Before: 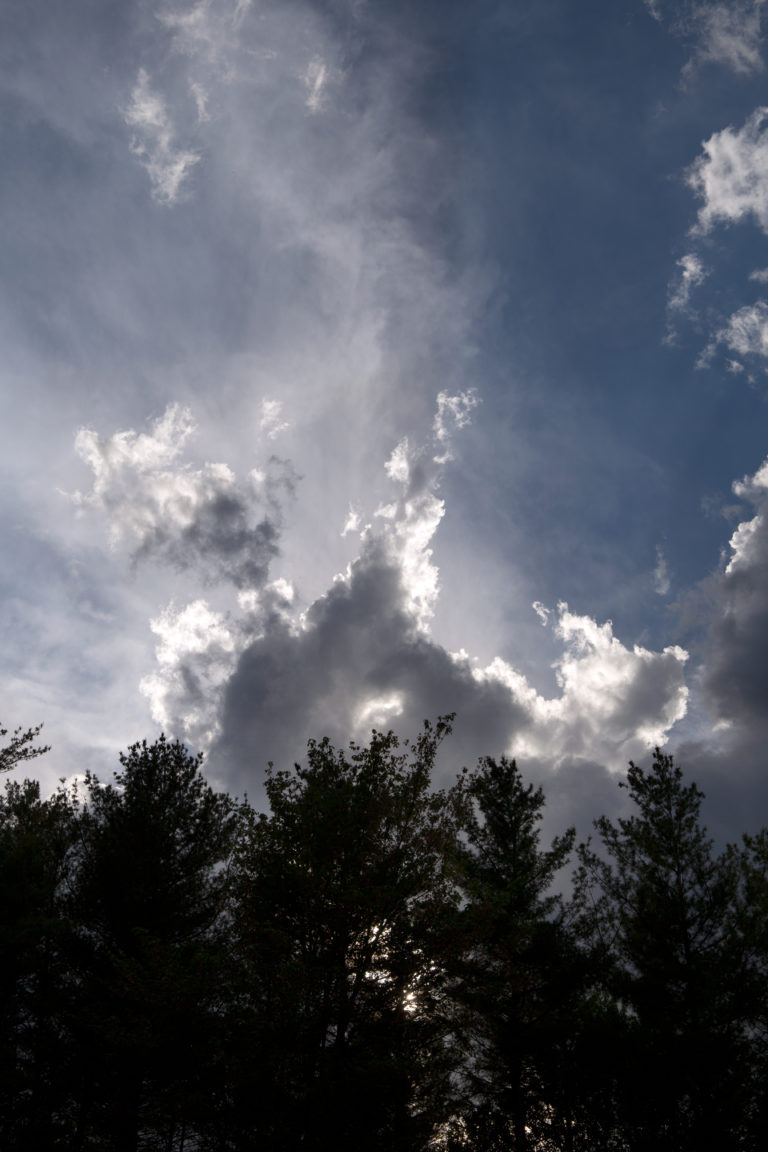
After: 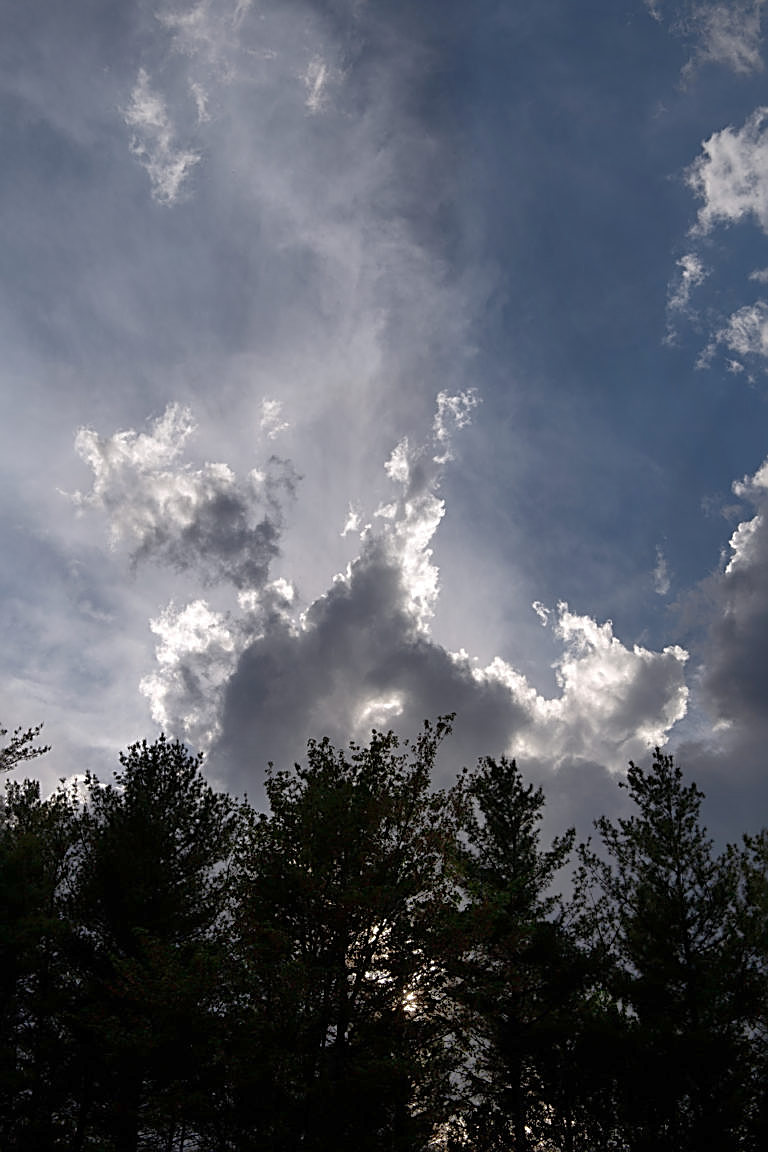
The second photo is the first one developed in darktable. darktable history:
shadows and highlights: on, module defaults
sharpen: amount 1
